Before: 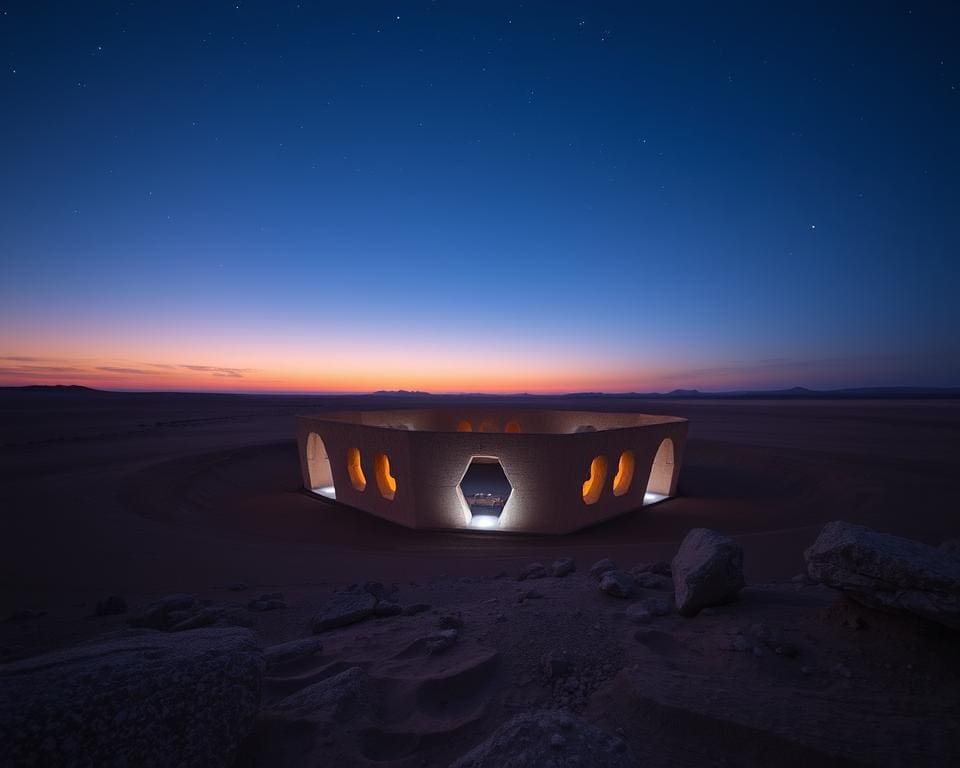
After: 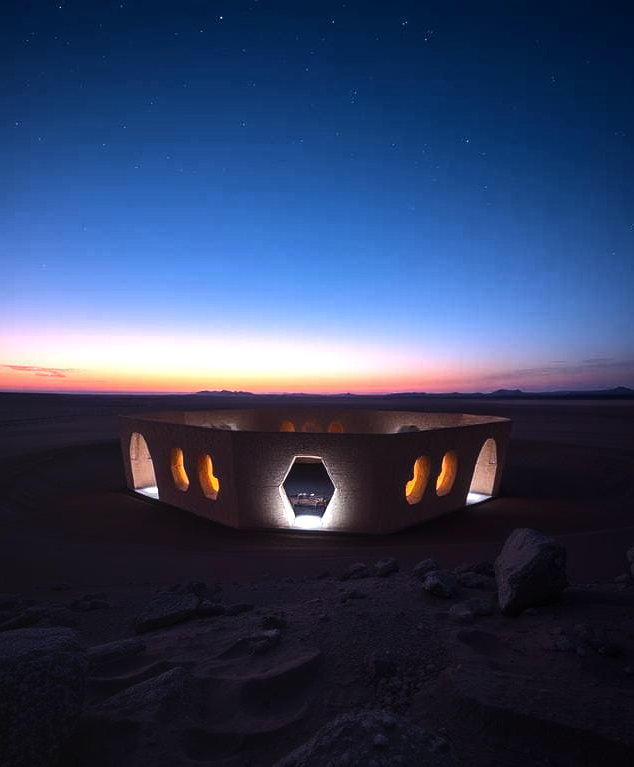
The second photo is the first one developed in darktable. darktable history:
local contrast: on, module defaults
crop and rotate: left 18.442%, right 15.508%
tone equalizer: -8 EV -1.08 EV, -7 EV -1.01 EV, -6 EV -0.867 EV, -5 EV -0.578 EV, -3 EV 0.578 EV, -2 EV 0.867 EV, -1 EV 1.01 EV, +0 EV 1.08 EV, edges refinement/feathering 500, mask exposure compensation -1.57 EV, preserve details no
